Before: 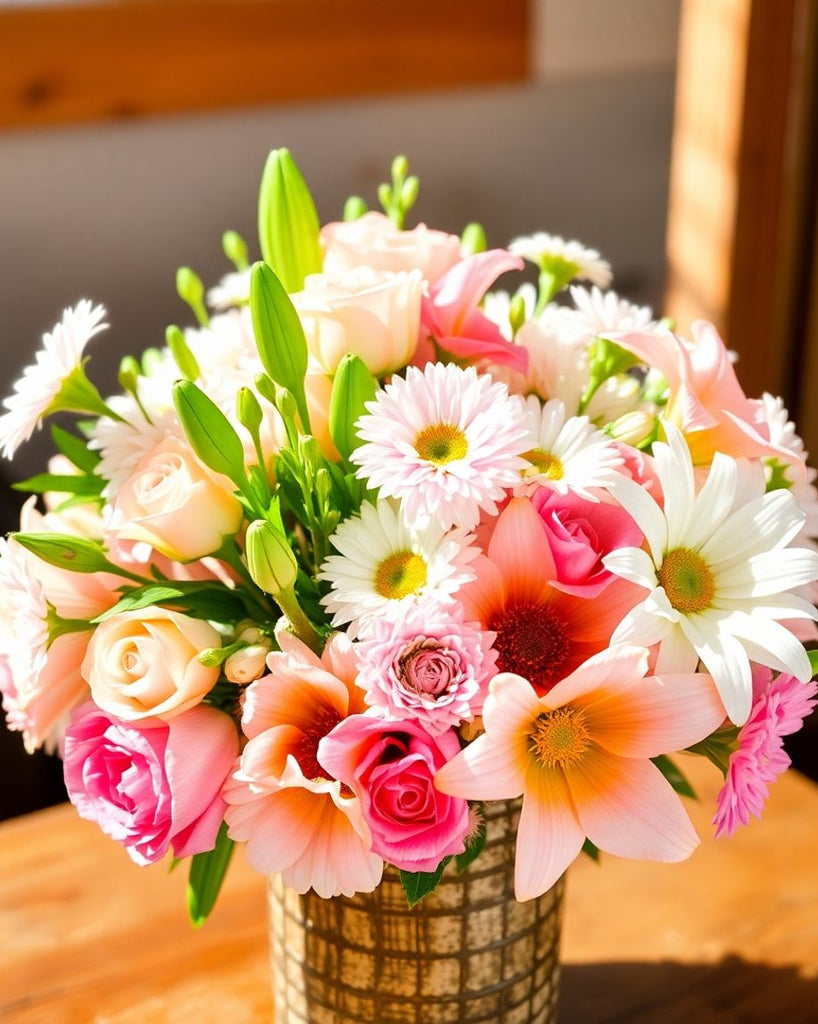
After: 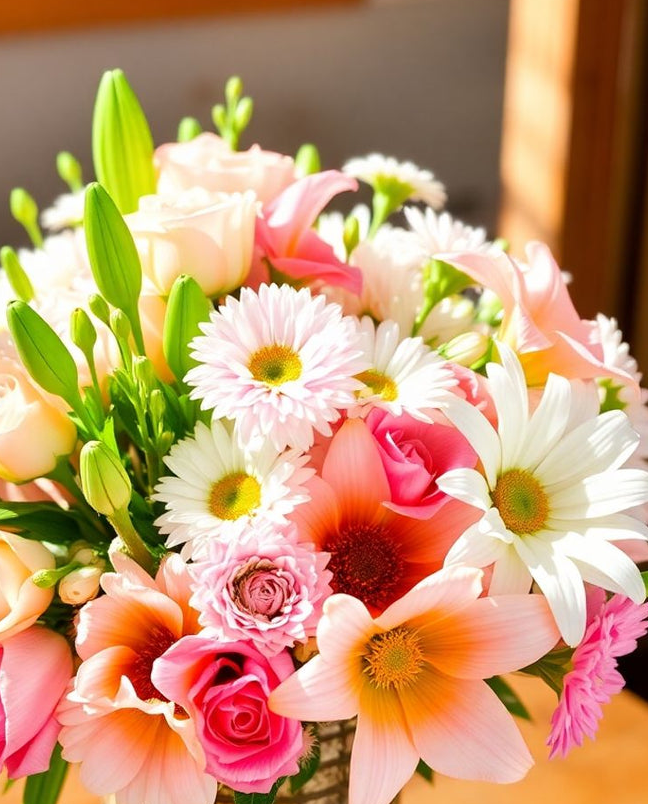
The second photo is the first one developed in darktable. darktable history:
crop and rotate: left 20.376%, top 7.793%, right 0.329%, bottom 13.614%
